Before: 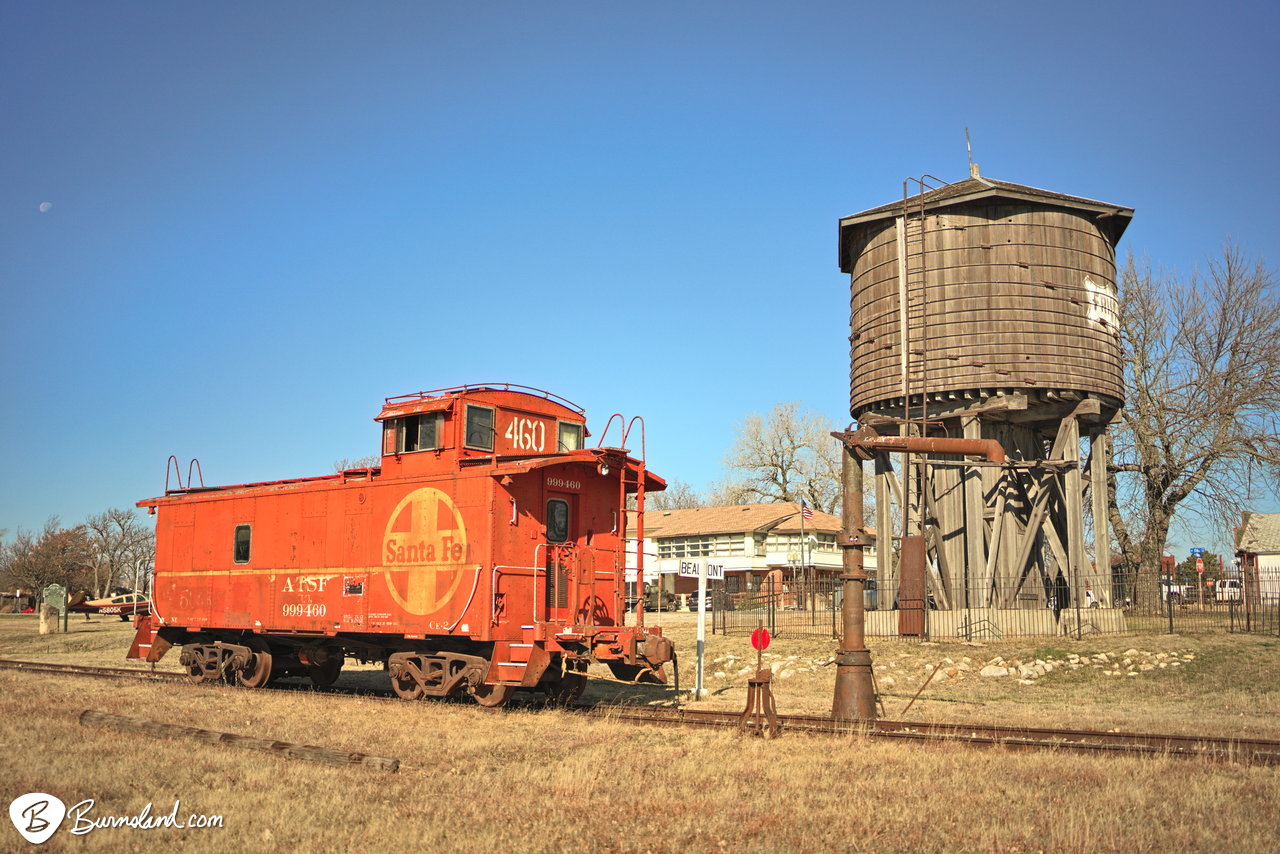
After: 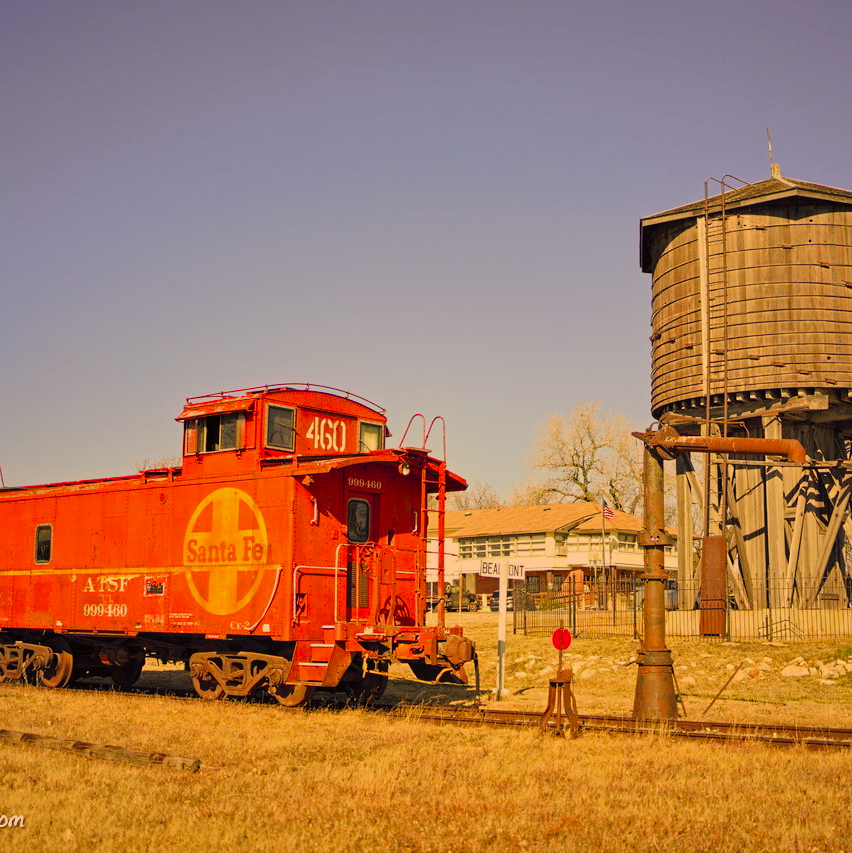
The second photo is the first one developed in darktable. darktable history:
crop and rotate: left 15.623%, right 17.773%
color balance rgb: global offset › chroma 0.126%, global offset › hue 253.86°, perceptual saturation grading › global saturation 34.605%, perceptual saturation grading › highlights -25.325%, perceptual saturation grading › shadows 25.716%
filmic rgb: black relative exposure -7.65 EV, white relative exposure 4.56 EV, hardness 3.61
color correction: highlights a* 18.24, highlights b* 35.9, shadows a* 1.67, shadows b* 6.69, saturation 1.02
